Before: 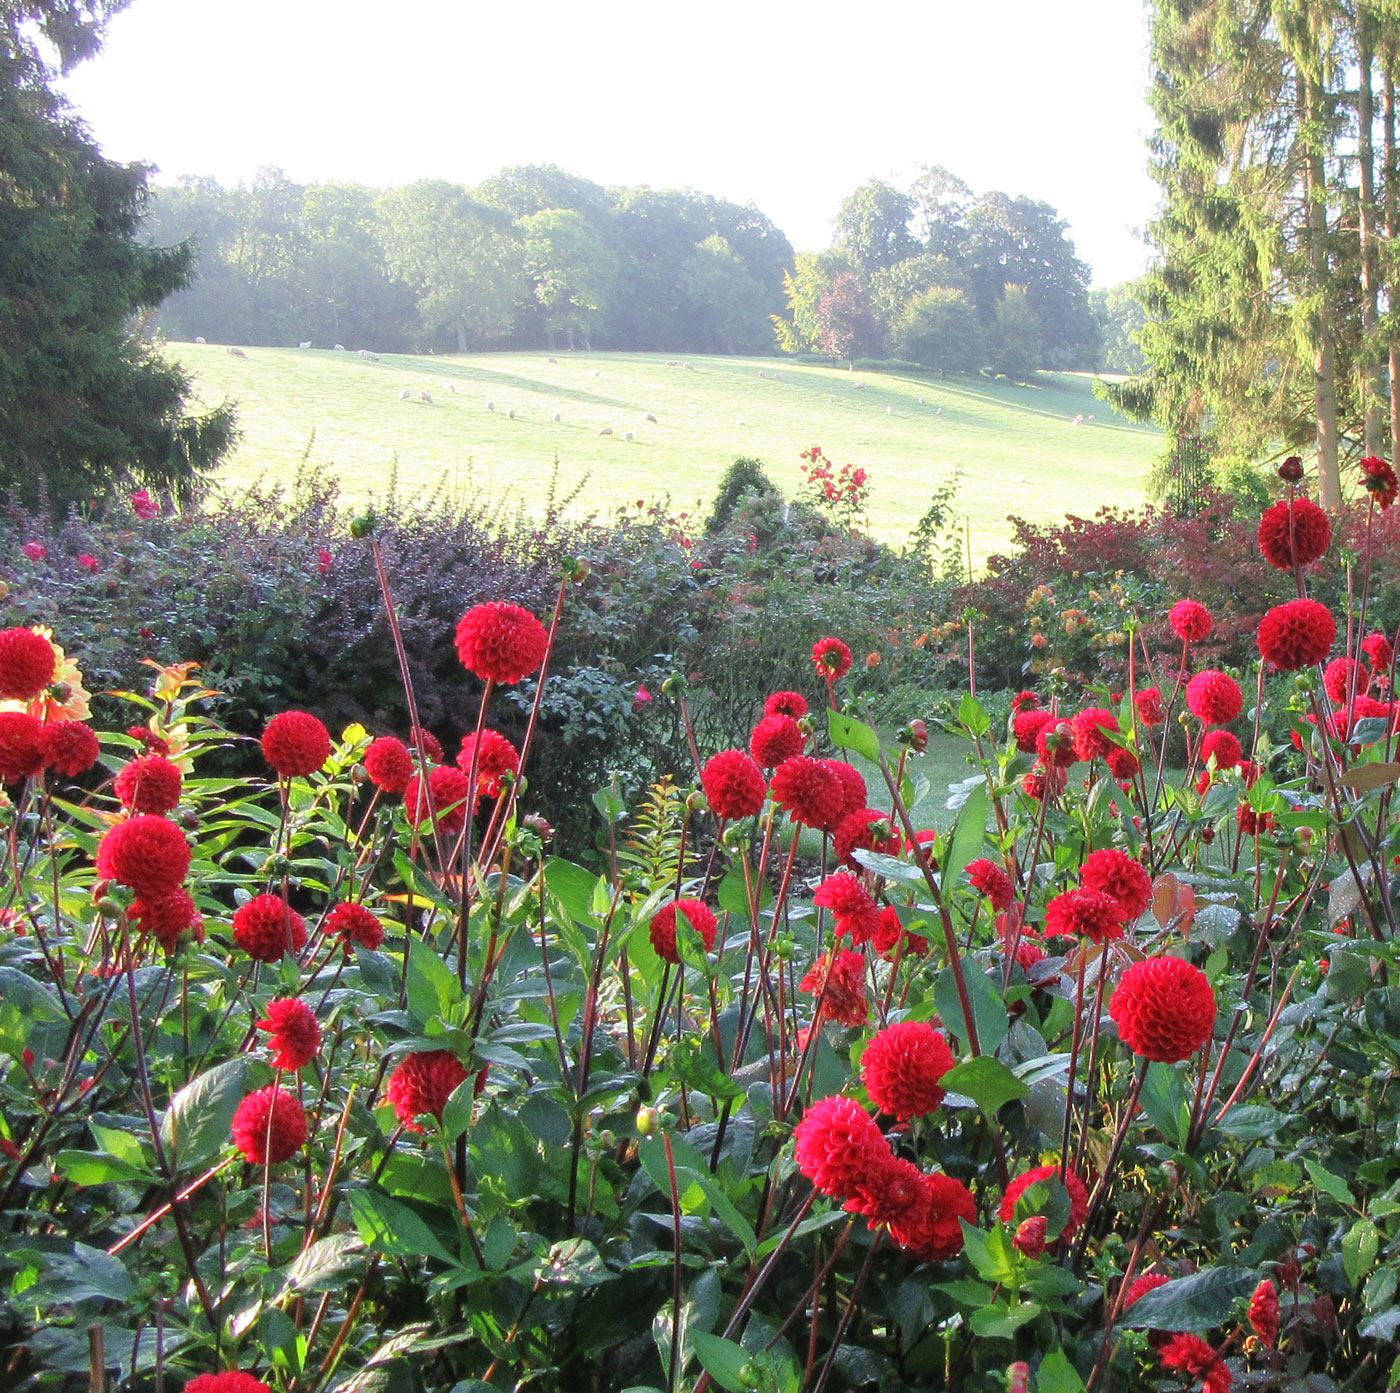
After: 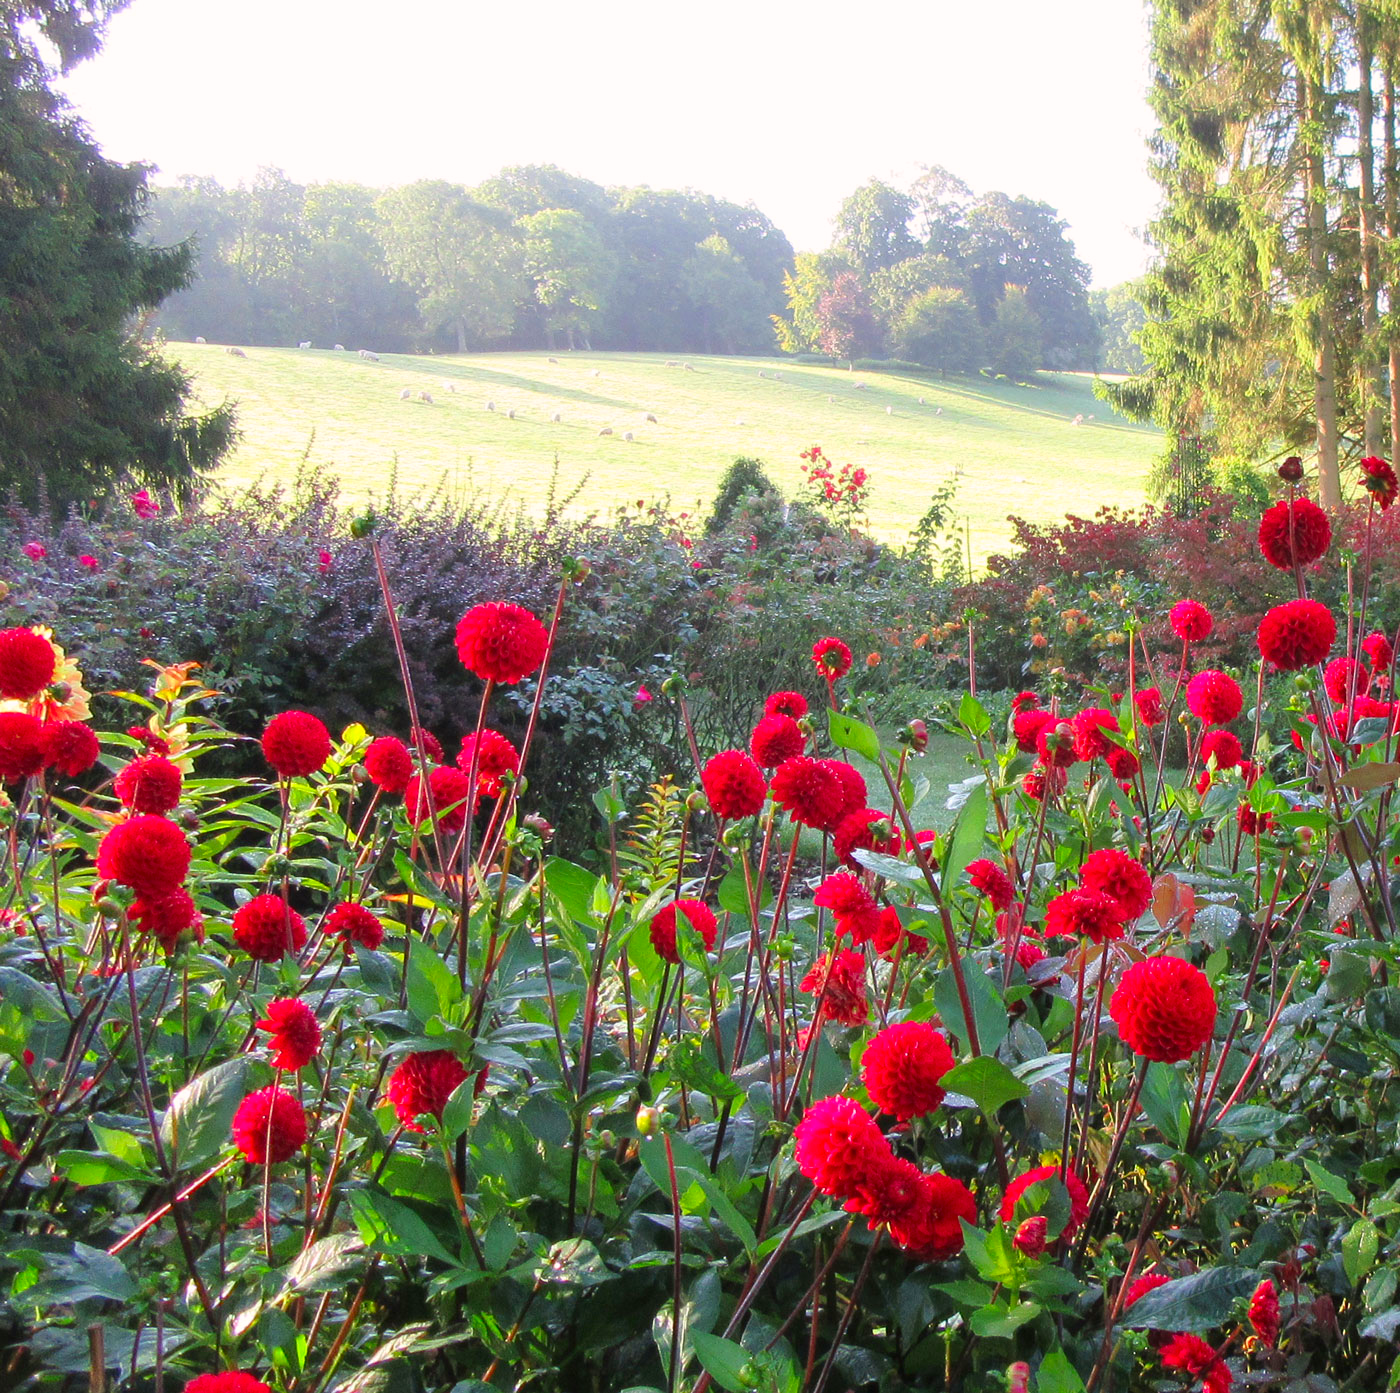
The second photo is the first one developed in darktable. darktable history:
color correction: highlights a* 3.19, highlights b* 1.9, saturation 1.23
